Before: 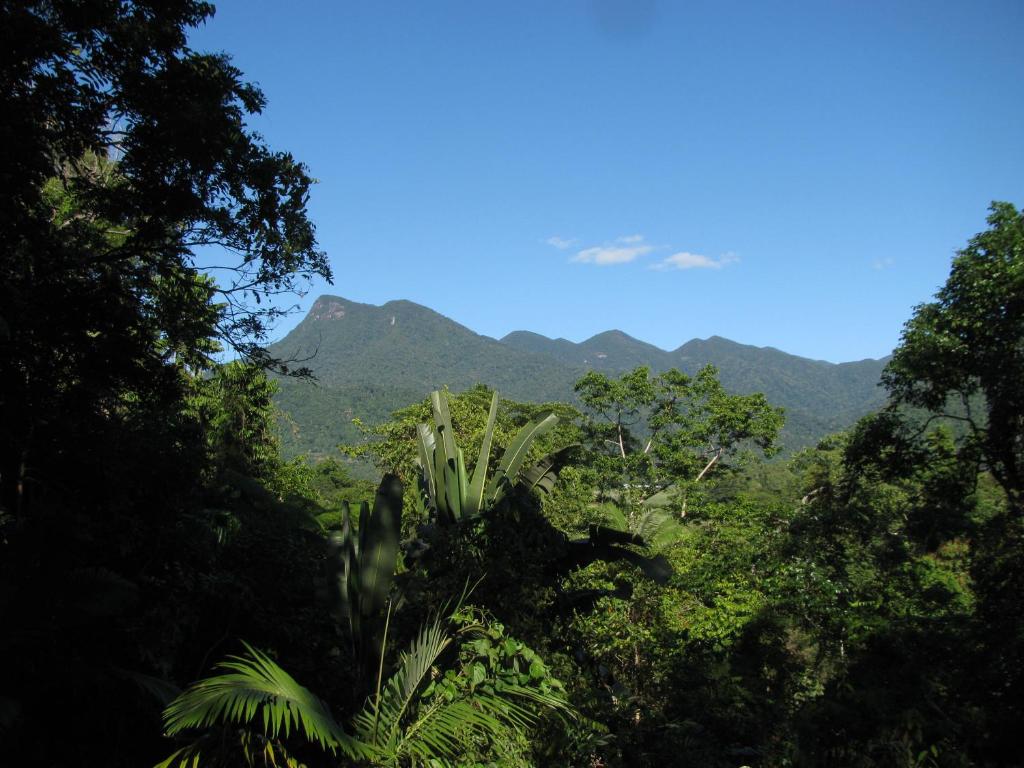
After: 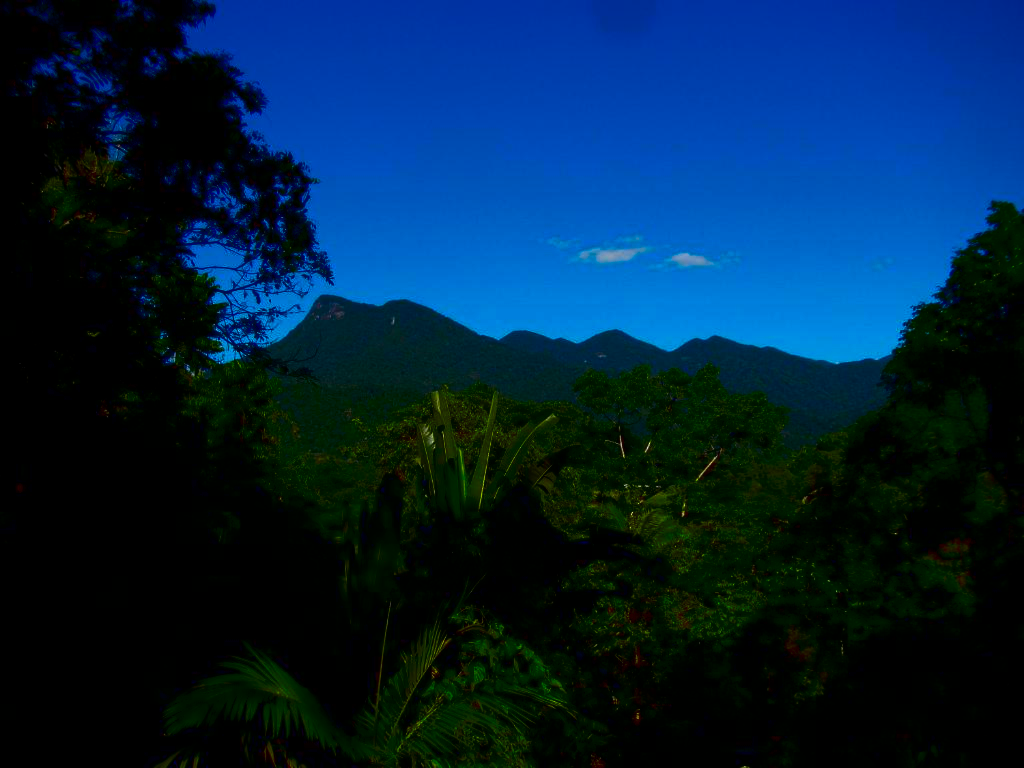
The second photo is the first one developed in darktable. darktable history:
exposure: black level correction 0.009, compensate highlight preservation false
contrast brightness saturation: brightness -0.994, saturation 0.999
